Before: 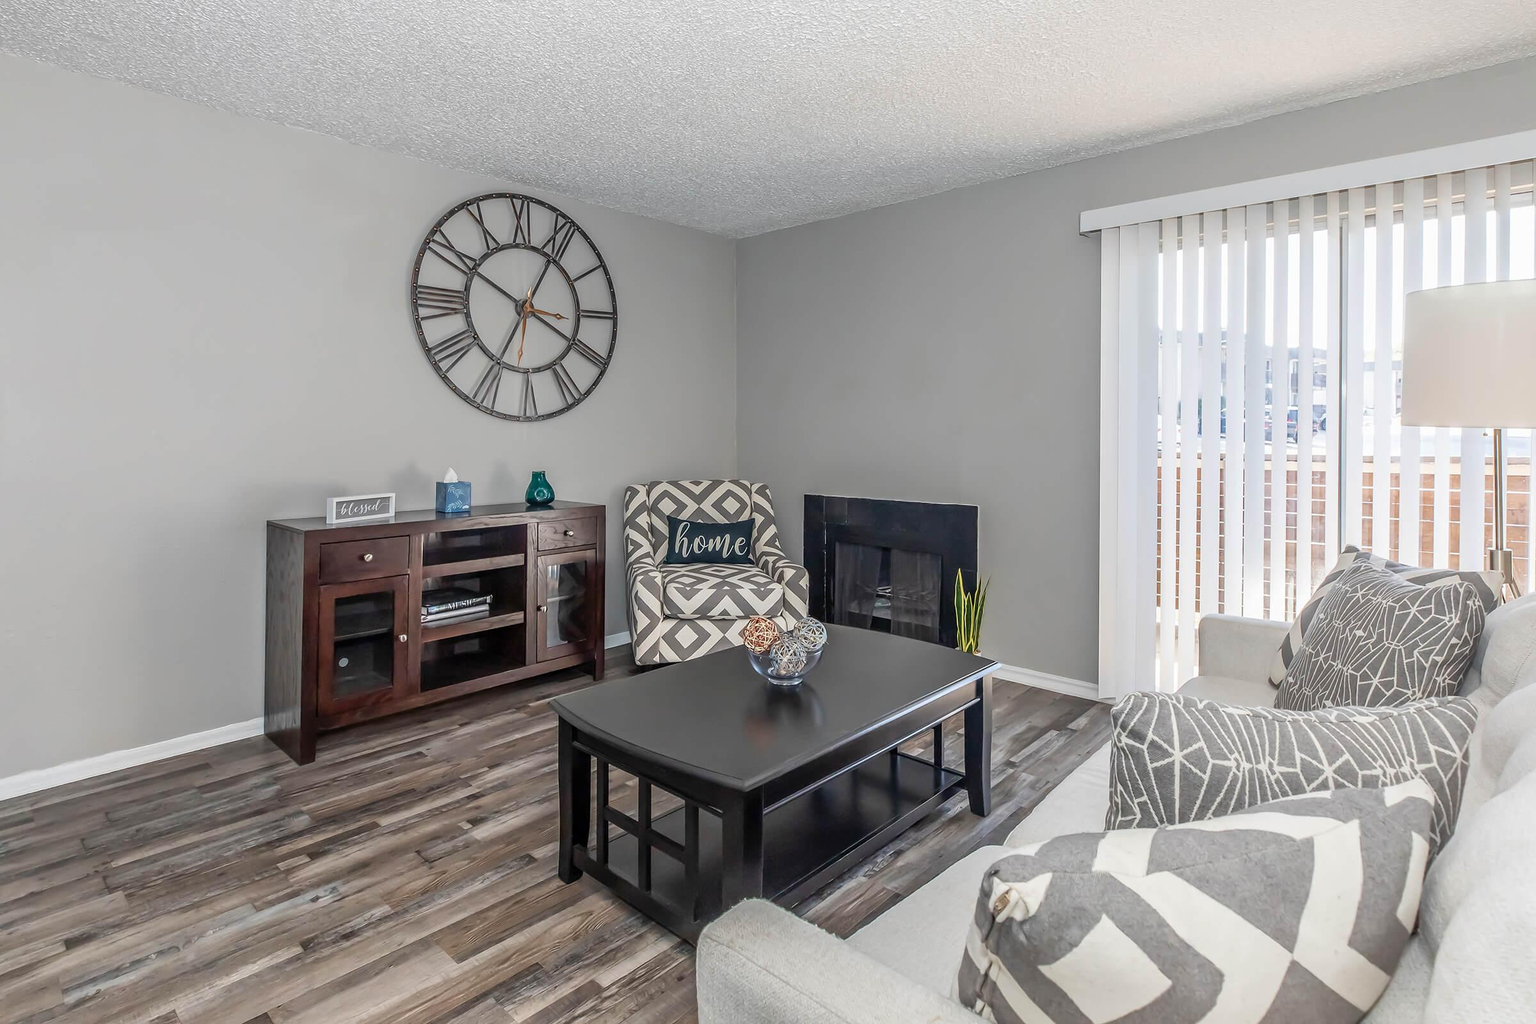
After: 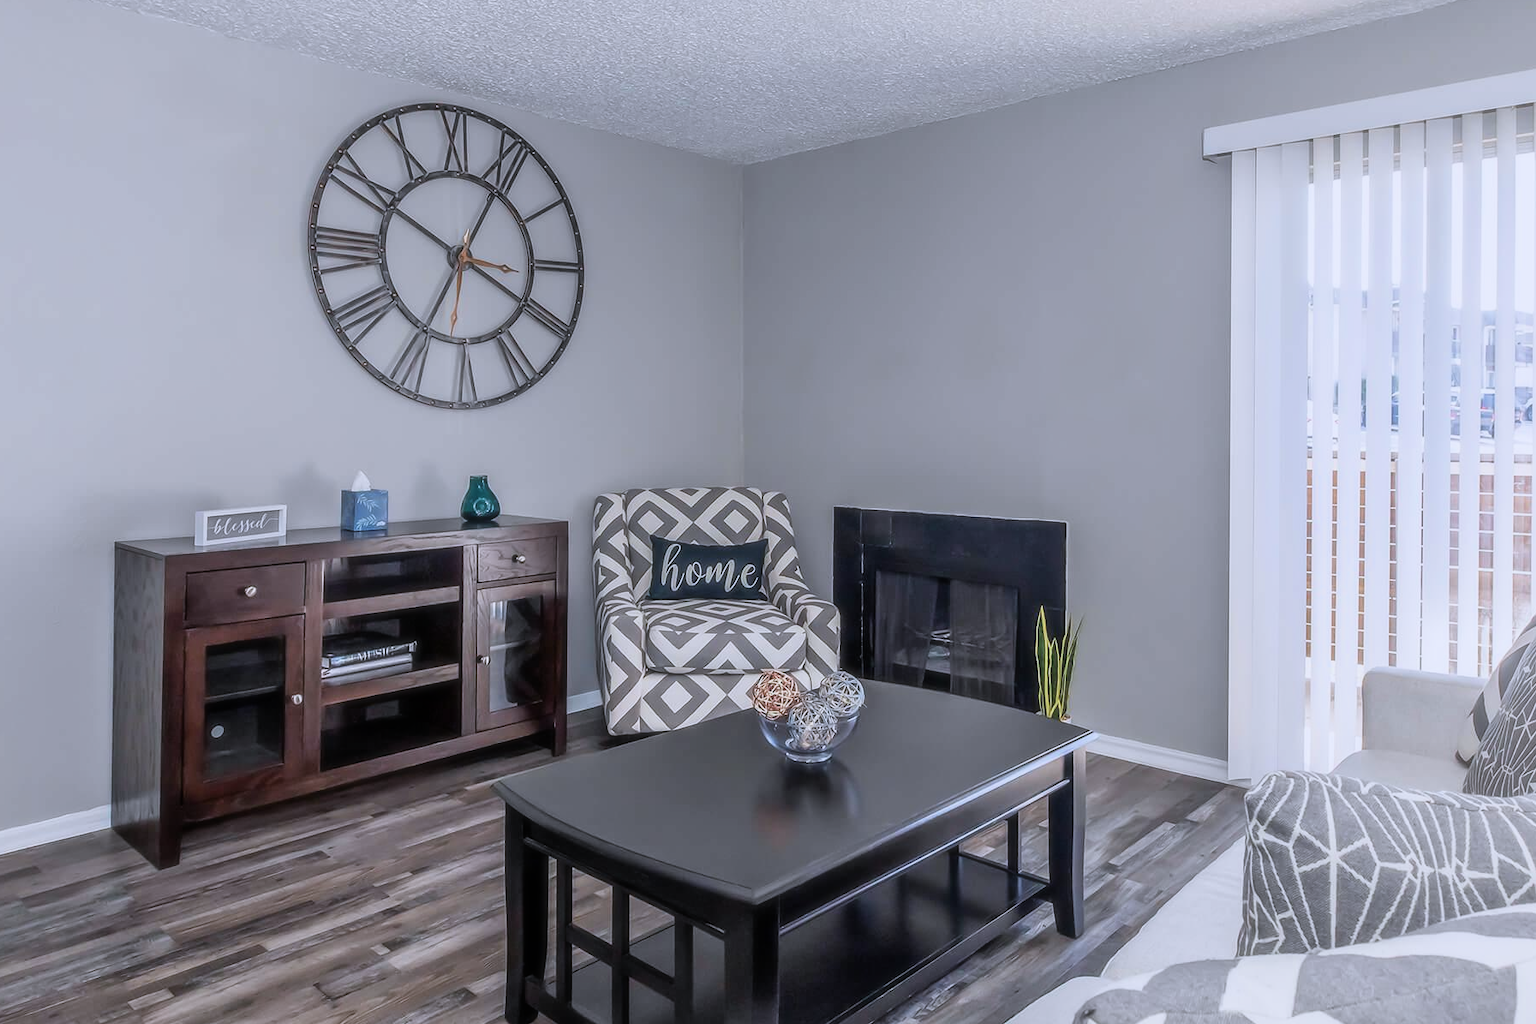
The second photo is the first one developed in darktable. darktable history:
crop and rotate: left 11.831%, top 11.346%, right 13.429%, bottom 13.899%
white balance: red 0.967, blue 1.119, emerald 0.756
soften: size 10%, saturation 50%, brightness 0.2 EV, mix 10%
filmic rgb: black relative exposure -9.5 EV, white relative exposure 3.02 EV, hardness 6.12
